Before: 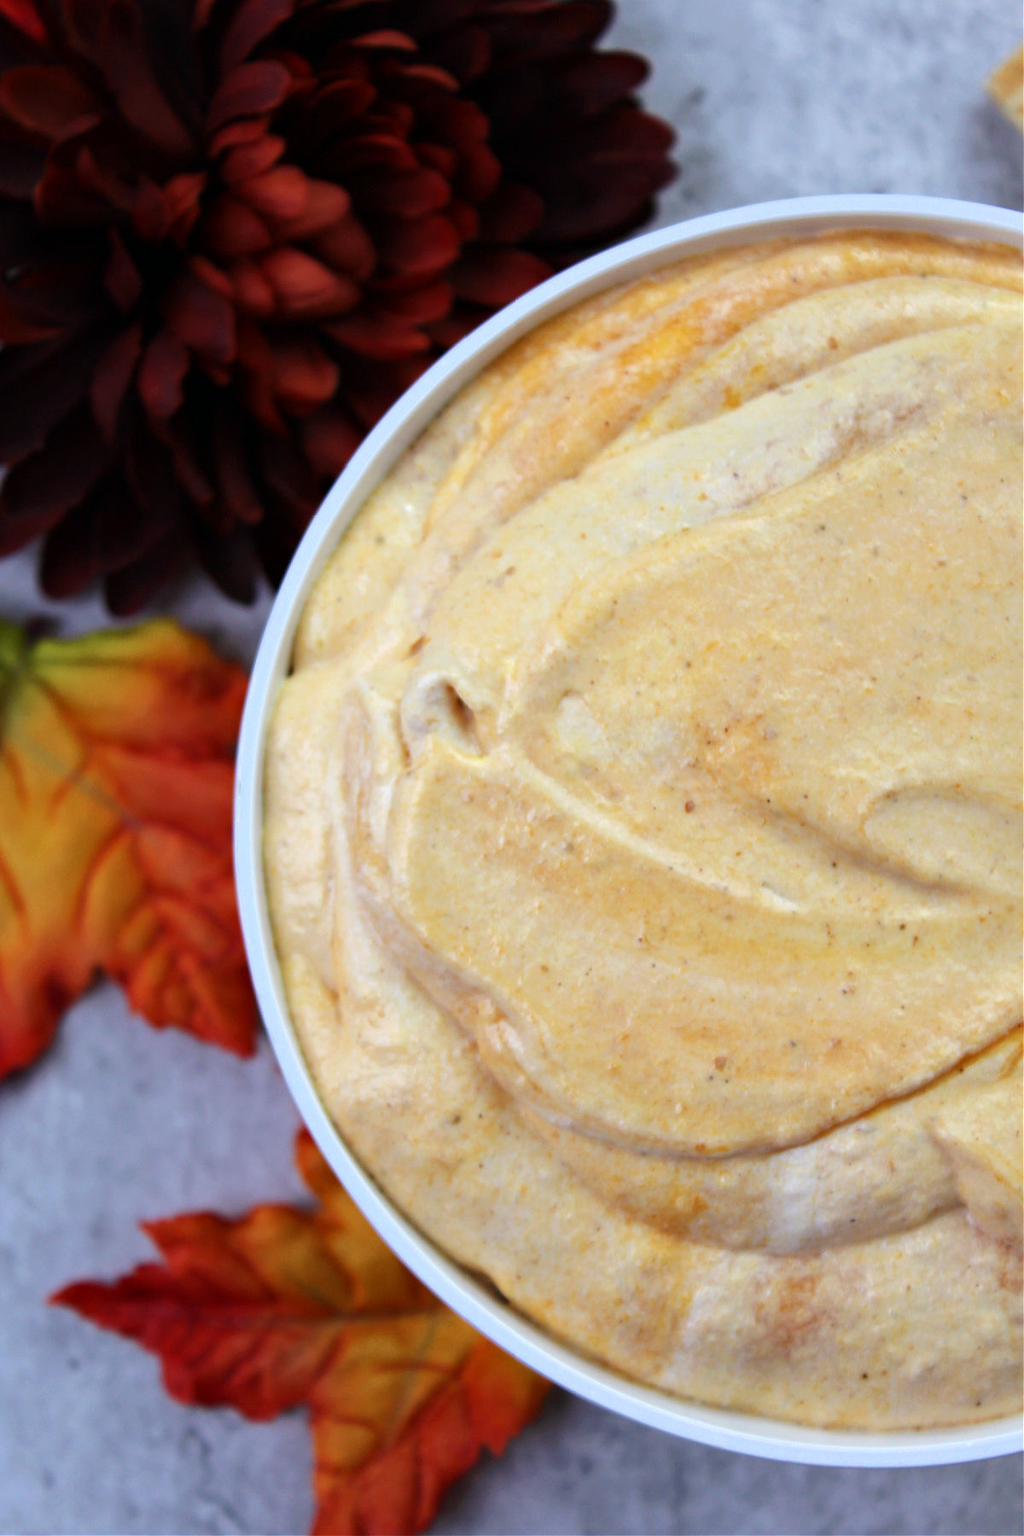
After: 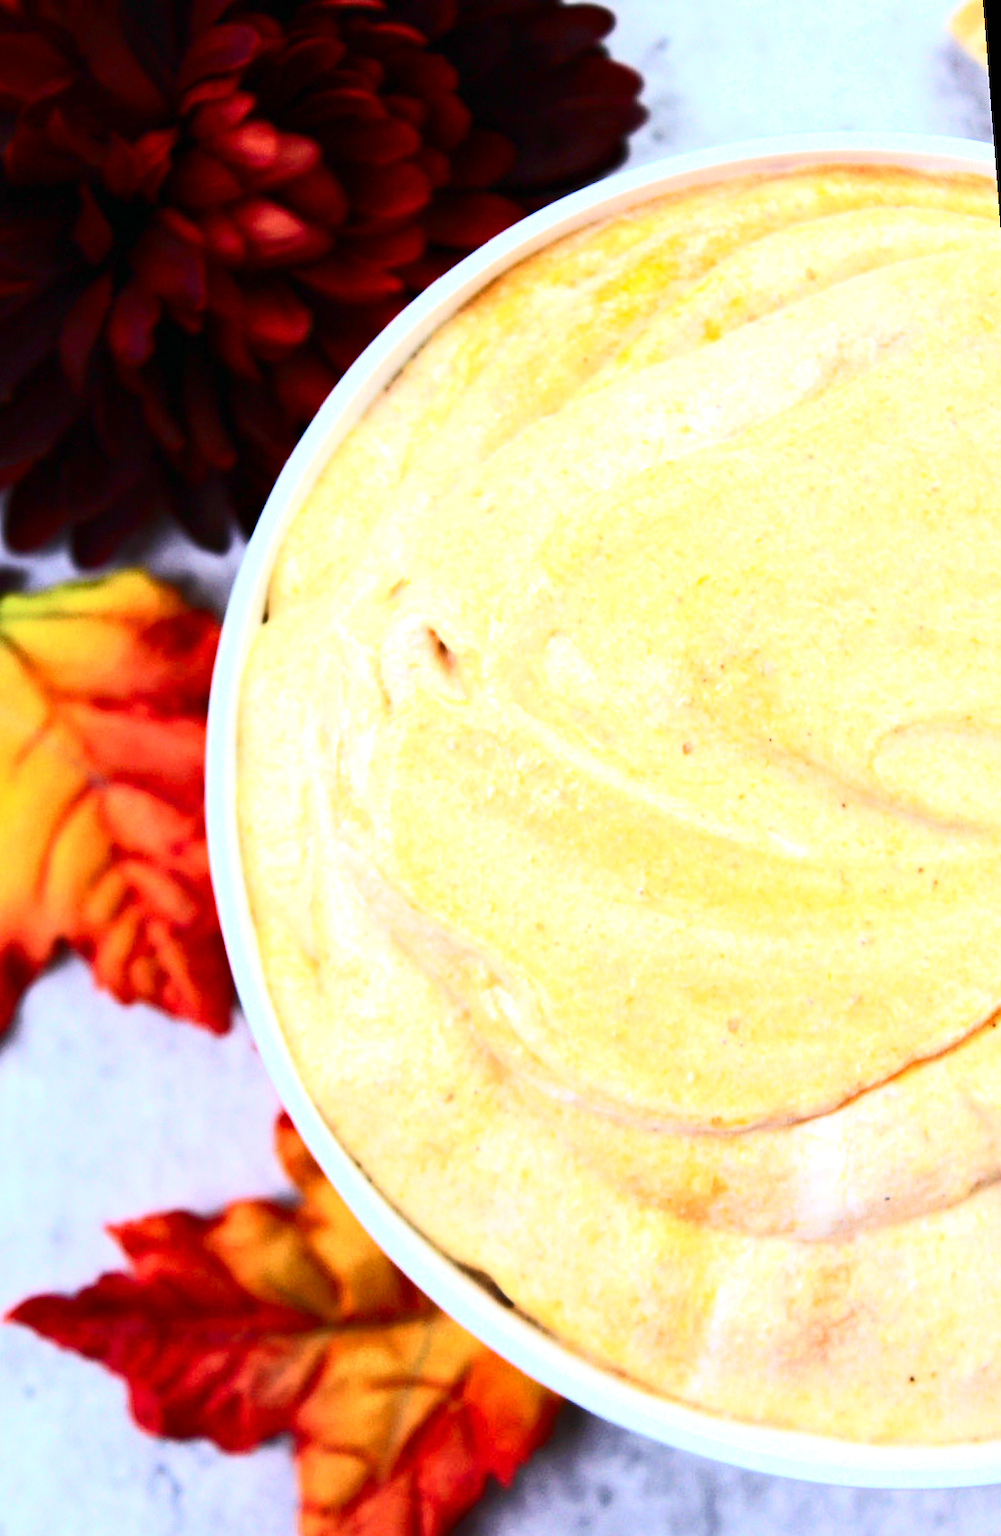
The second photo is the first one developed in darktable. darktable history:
rotate and perspective: rotation -1.68°, lens shift (vertical) -0.146, crop left 0.049, crop right 0.912, crop top 0.032, crop bottom 0.96
exposure: black level correction 0, exposure 1 EV, compensate exposure bias true, compensate highlight preservation false
contrast brightness saturation: contrast 0.4, brightness 0.1, saturation 0.21
